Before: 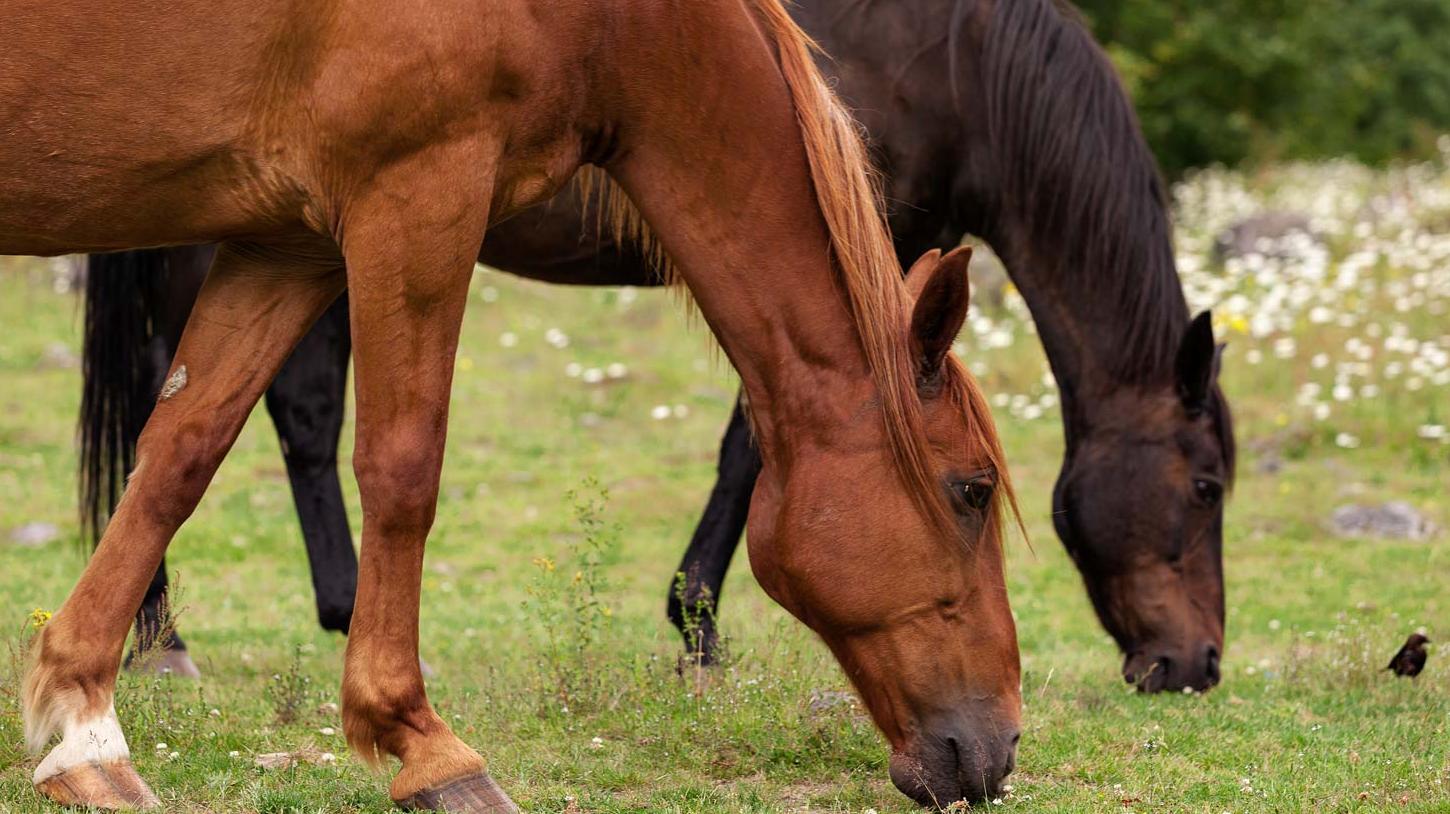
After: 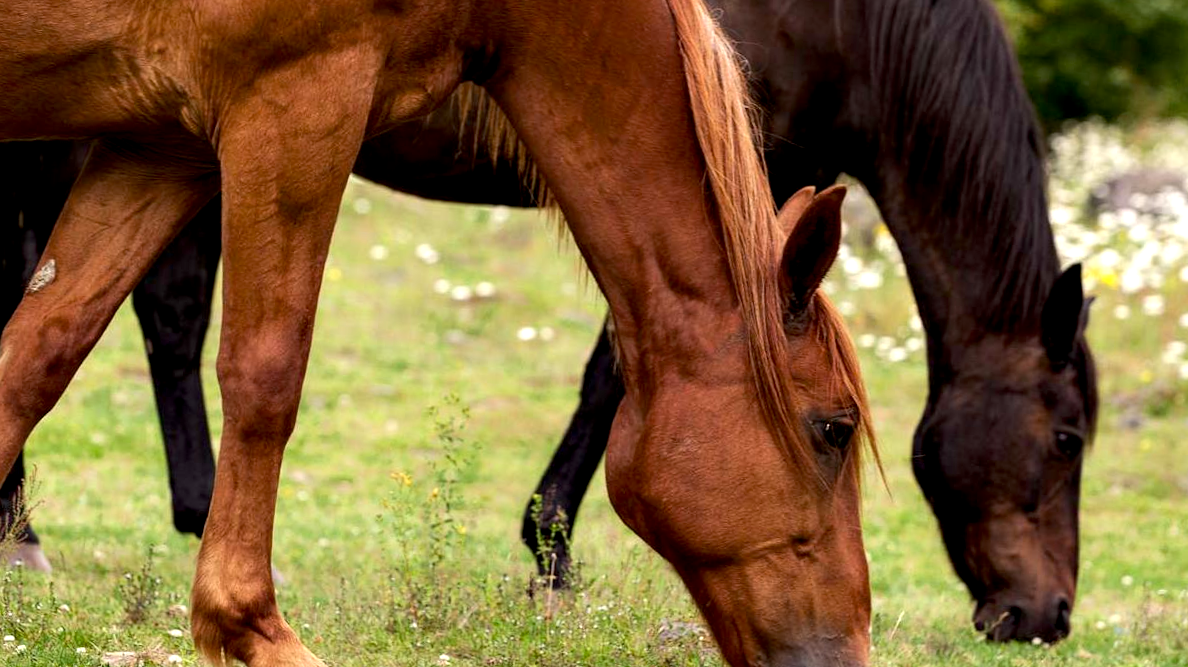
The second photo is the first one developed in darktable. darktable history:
tone equalizer: -8 EV -0.417 EV, -7 EV -0.389 EV, -6 EV -0.333 EV, -5 EV -0.222 EV, -3 EV 0.222 EV, -2 EV 0.333 EV, -1 EV 0.389 EV, +0 EV 0.417 EV, edges refinement/feathering 500, mask exposure compensation -1.57 EV, preserve details no
crop and rotate: angle -3.27°, left 5.211%, top 5.211%, right 4.607%, bottom 4.607%
exposure: black level correction 0.009, exposure 0.119 EV, compensate highlight preservation false
